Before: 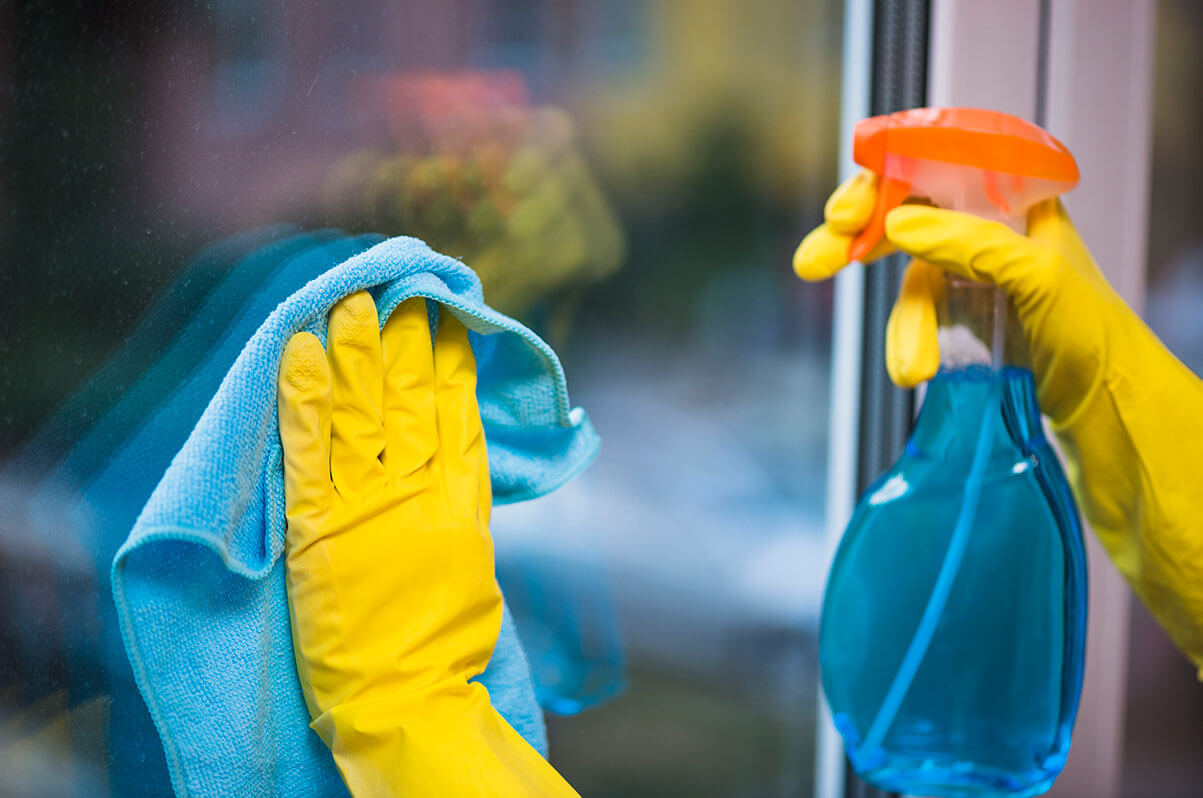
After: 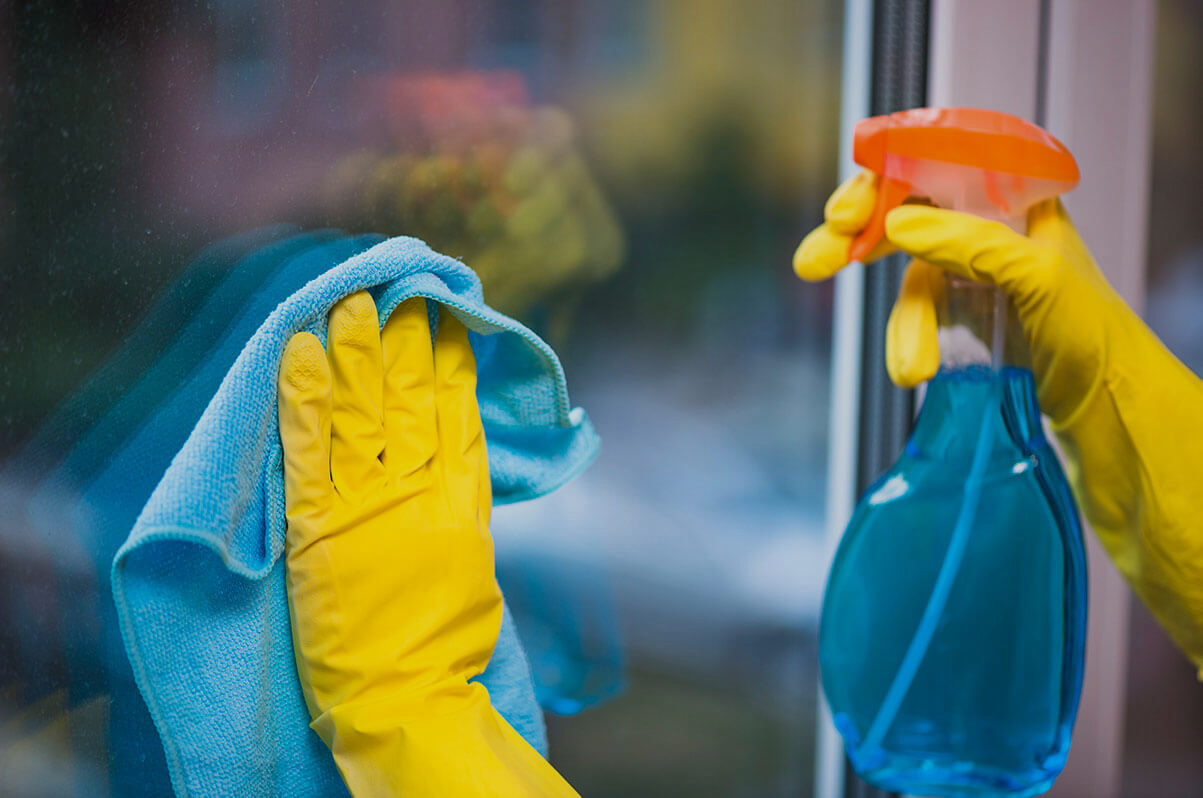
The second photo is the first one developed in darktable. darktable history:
tone equalizer: -8 EV 0.21 EV, -7 EV 0.433 EV, -6 EV 0.431 EV, -5 EV 0.282 EV, -3 EV -0.249 EV, -2 EV -0.388 EV, -1 EV -0.403 EV, +0 EV -0.236 EV, mask exposure compensation -0.515 EV
